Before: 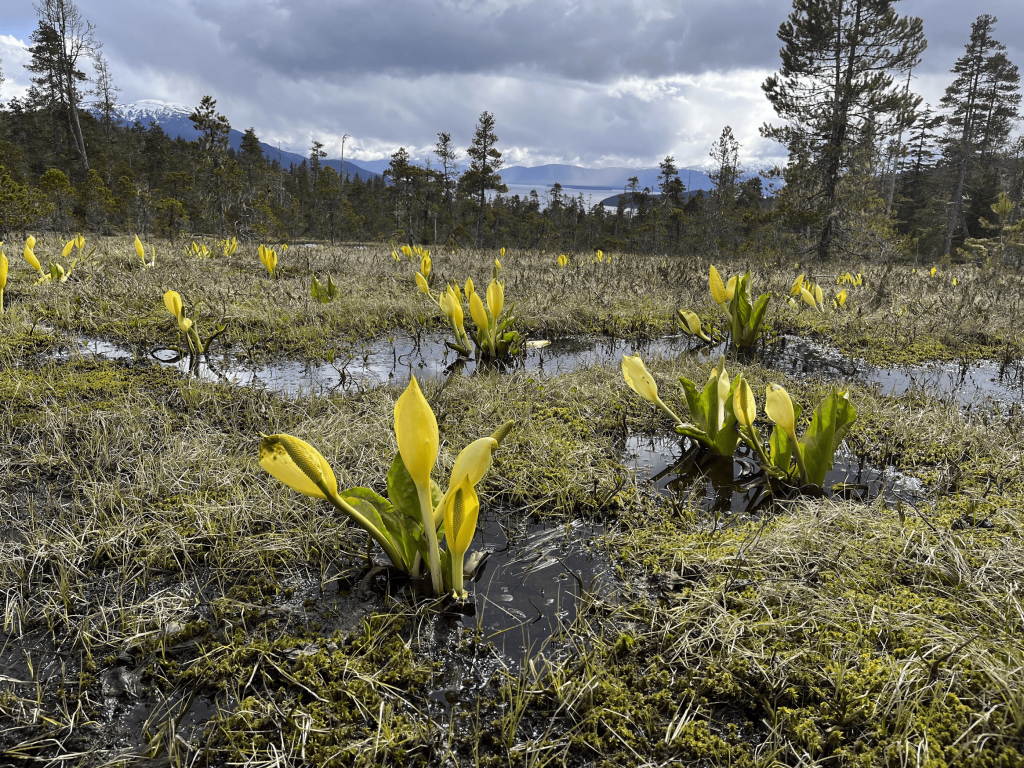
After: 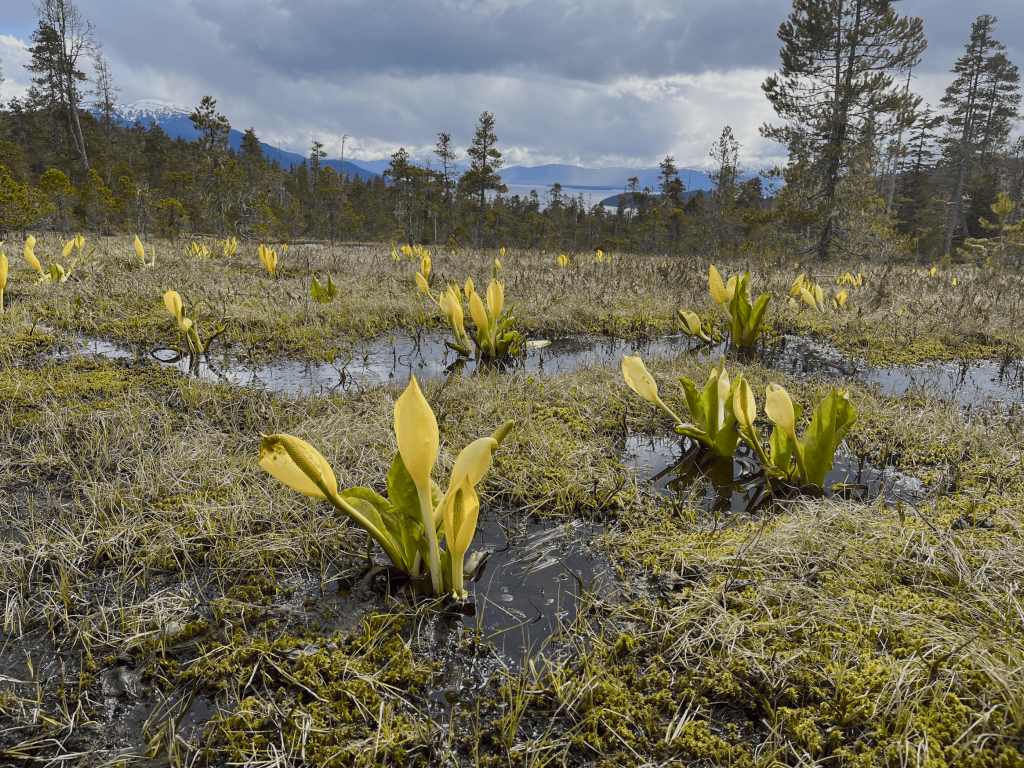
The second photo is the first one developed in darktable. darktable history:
color balance rgb: perceptual saturation grading › global saturation 14.073%, perceptual saturation grading › highlights -24.994%, perceptual saturation grading › shadows 25.871%, hue shift -4.69°, contrast -21.062%
color zones: curves: ch0 [(0, 0.558) (0.143, 0.559) (0.286, 0.529) (0.429, 0.505) (0.571, 0.5) (0.714, 0.5) (0.857, 0.5) (1, 0.558)]; ch1 [(0, 0.469) (0.01, 0.469) (0.12, 0.446) (0.248, 0.469) (0.5, 0.5) (0.748, 0.5) (0.99, 0.469) (1, 0.469)]
